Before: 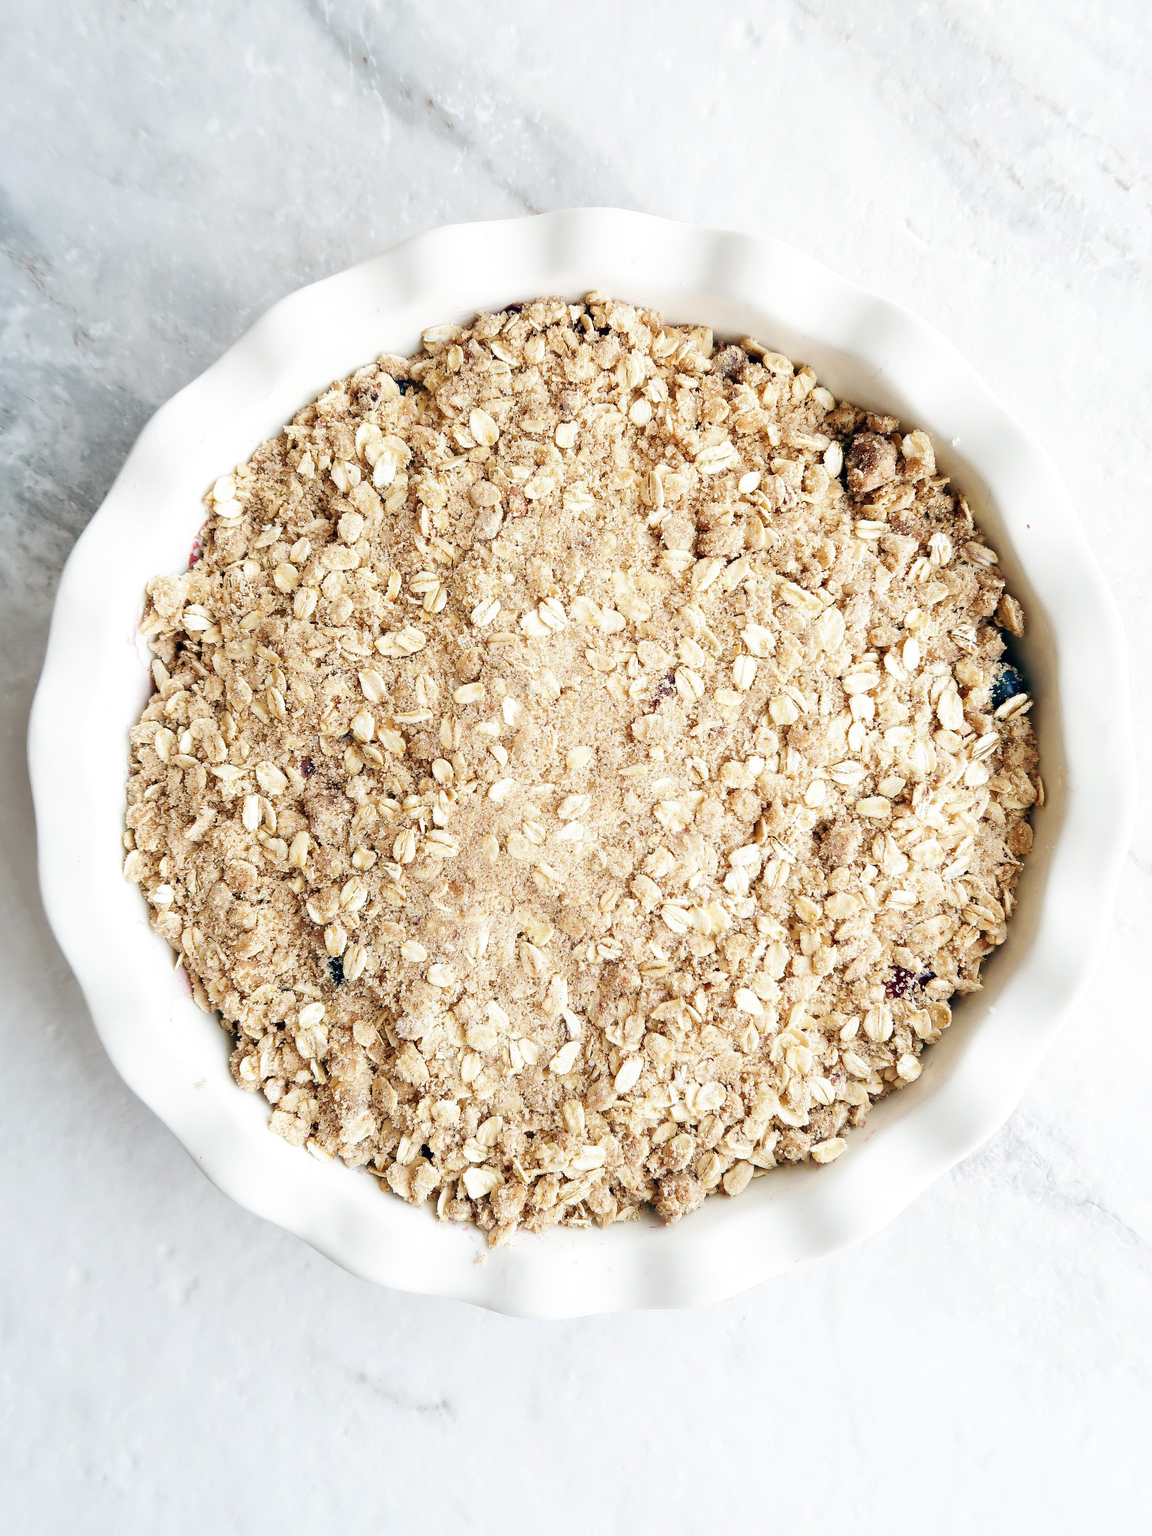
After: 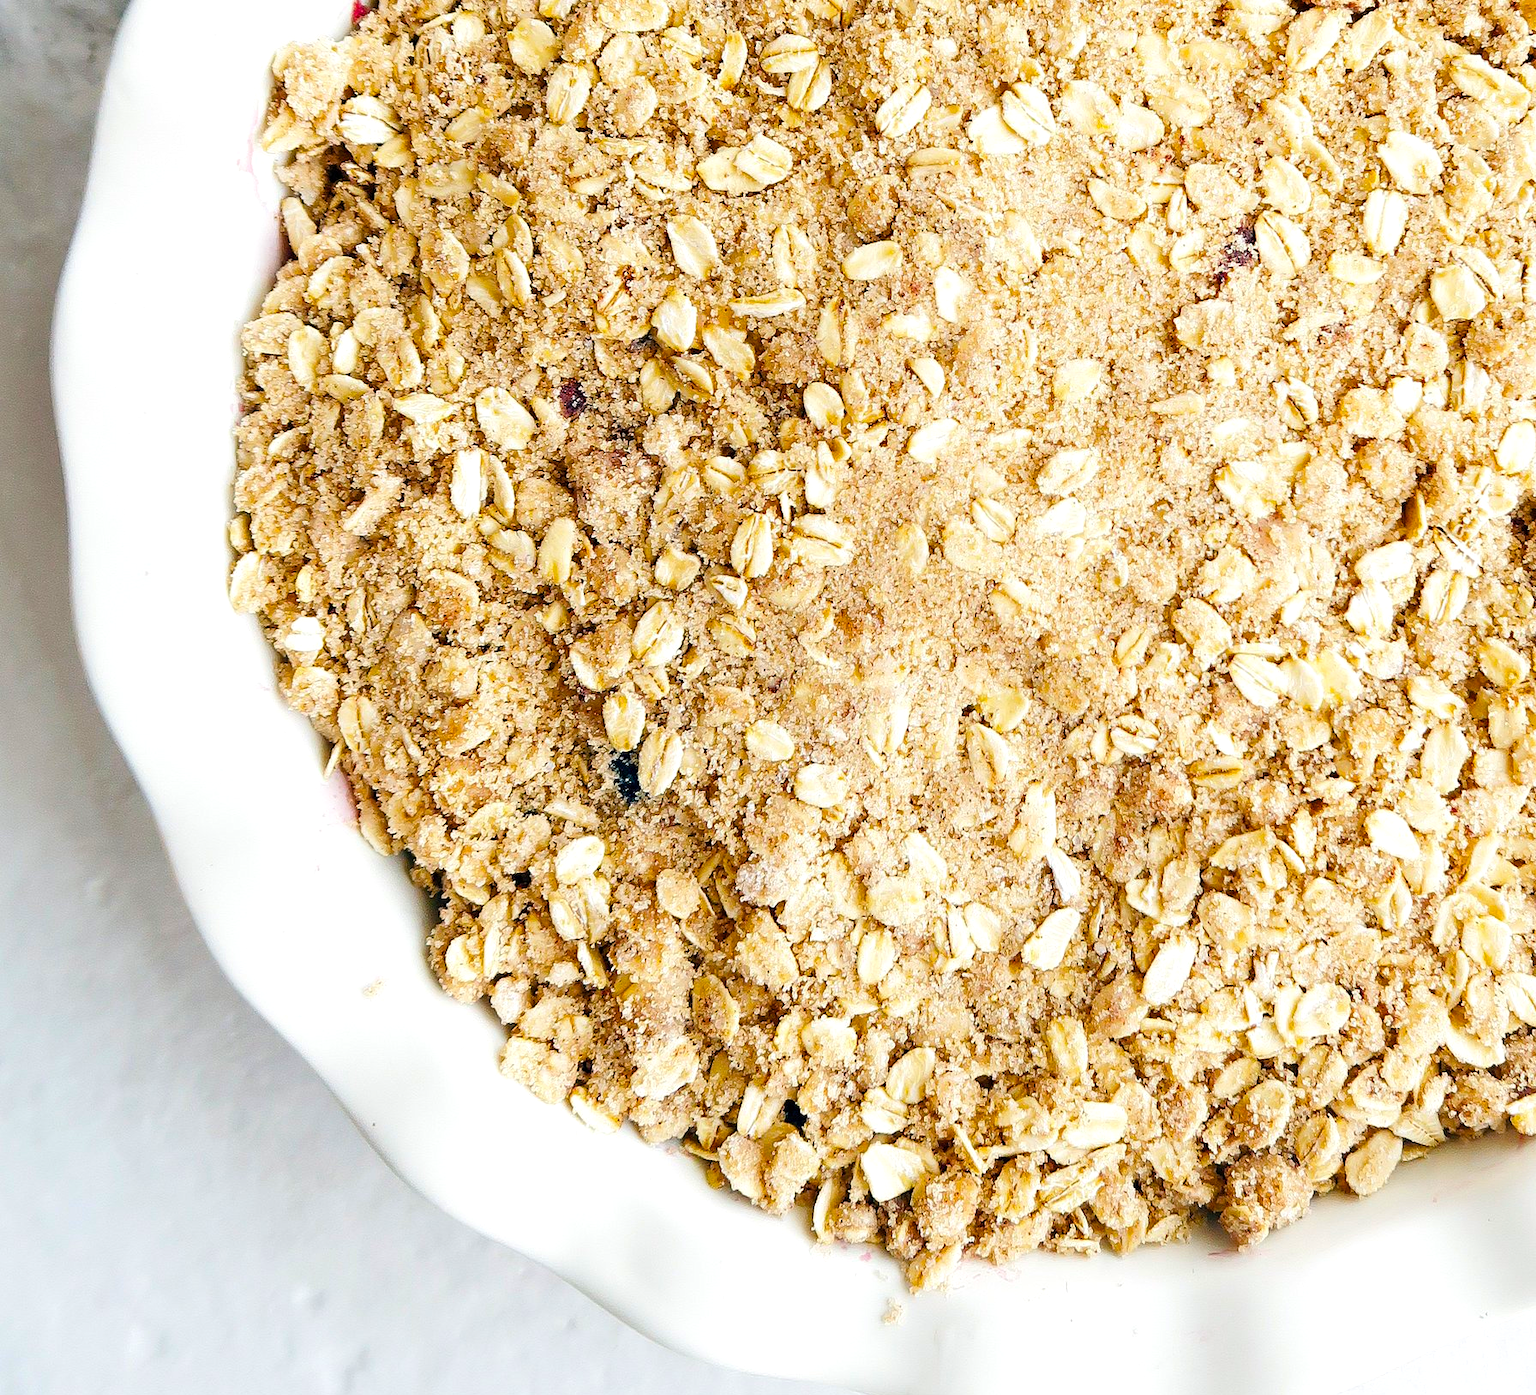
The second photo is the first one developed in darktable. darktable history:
crop: top 36.033%, right 28.282%, bottom 15.103%
color balance rgb: linear chroma grading › global chroma 15.348%, perceptual saturation grading › global saturation 35.485%, contrast 3.94%
